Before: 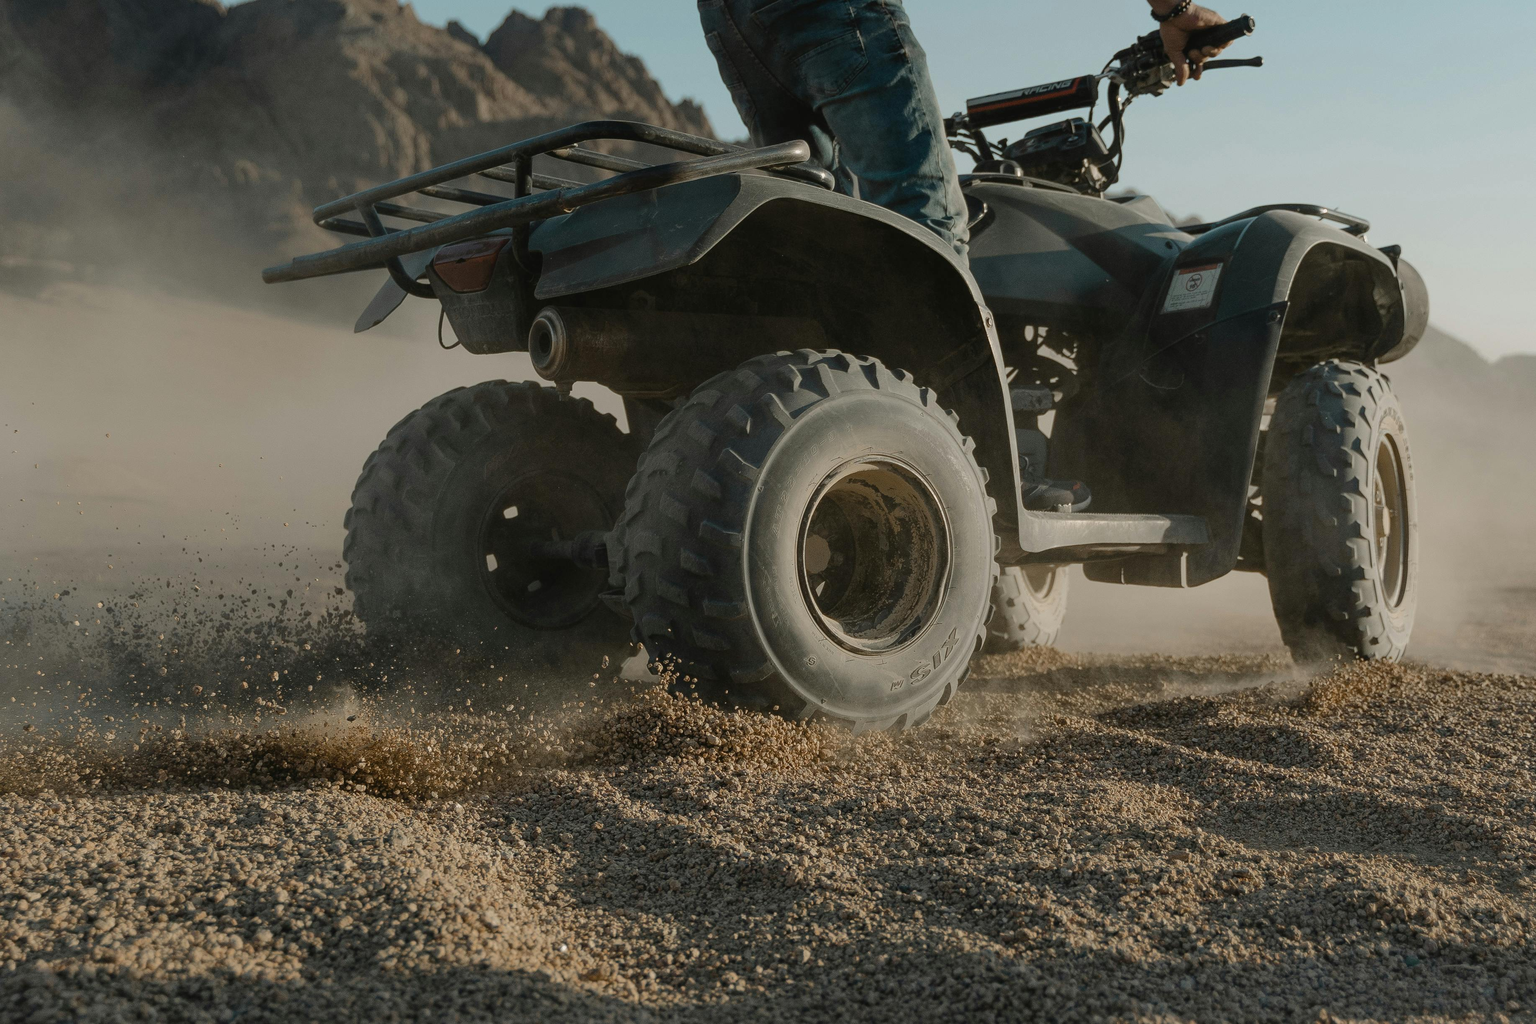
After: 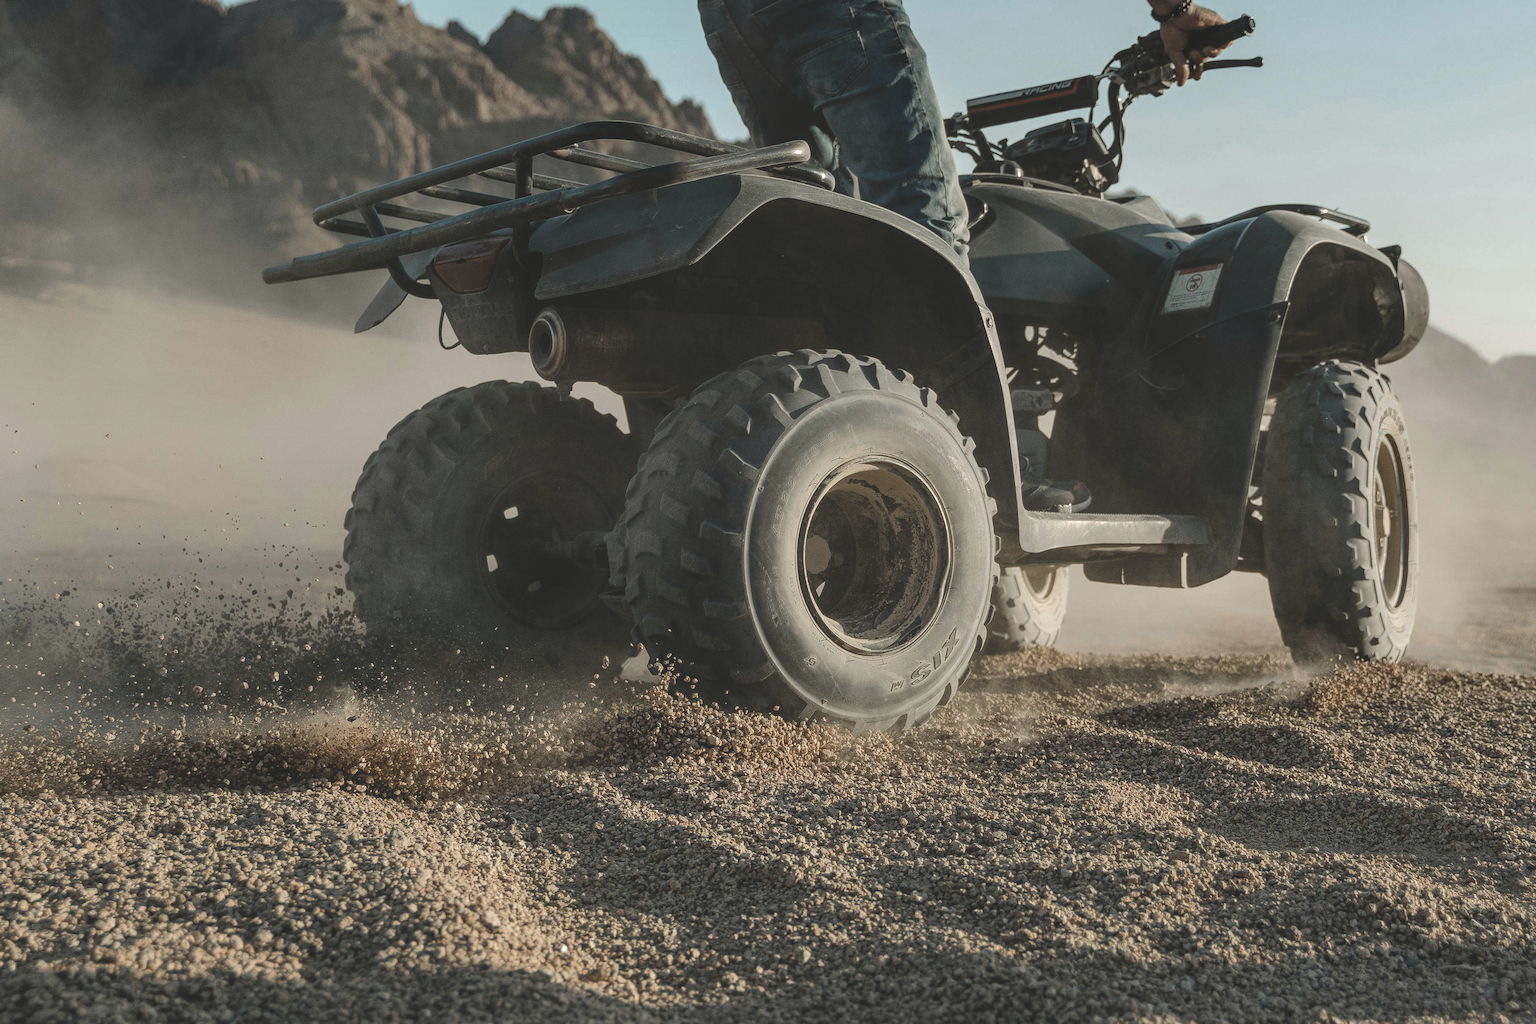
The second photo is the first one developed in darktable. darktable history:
local contrast: detail 154%
exposure: black level correction -0.03, compensate highlight preservation false
